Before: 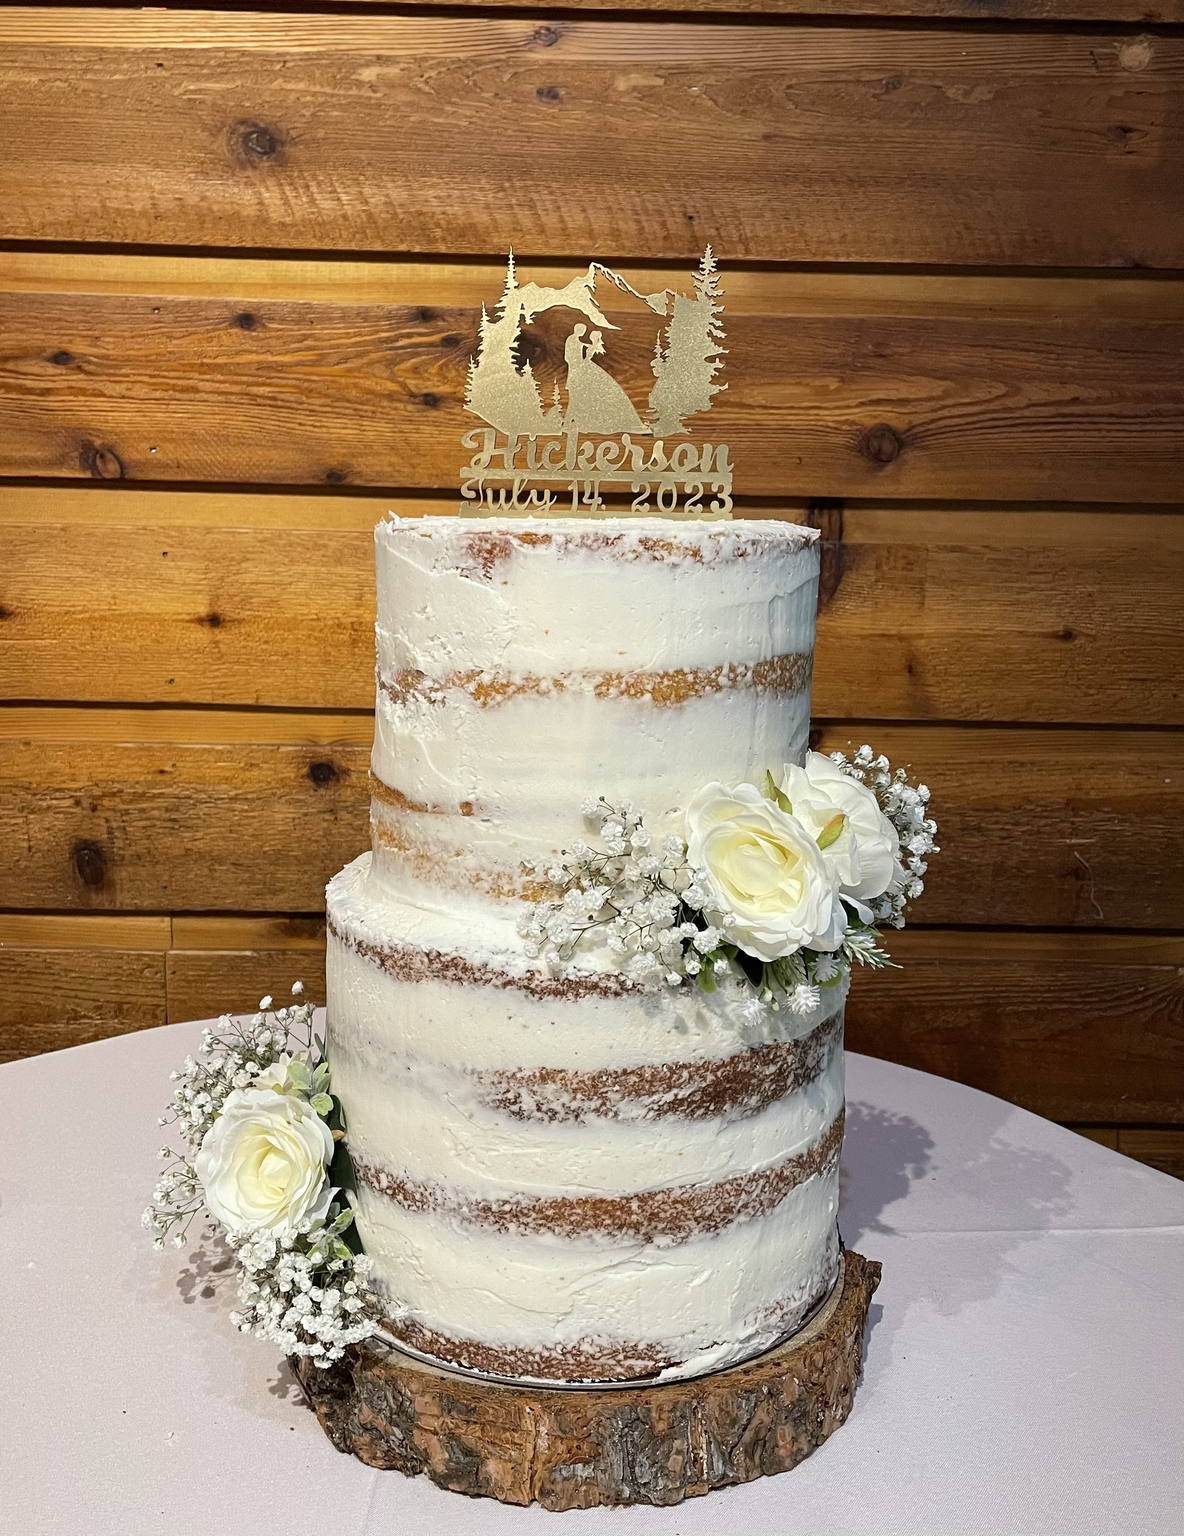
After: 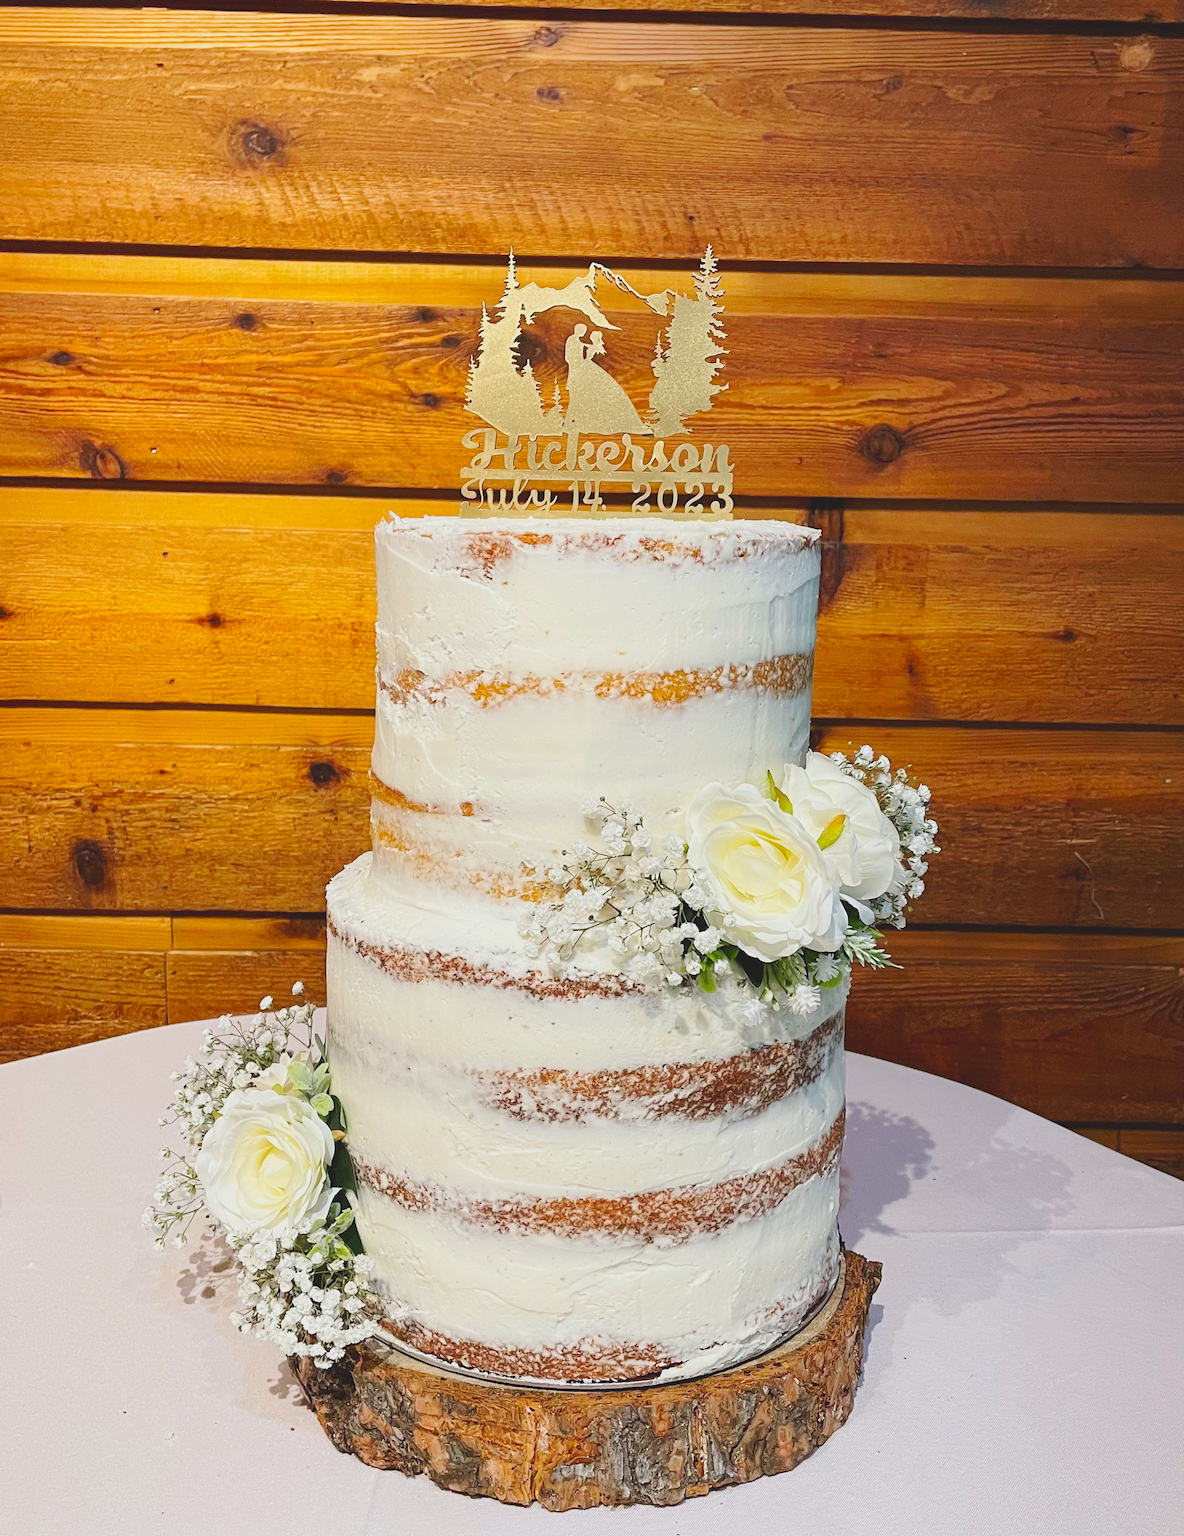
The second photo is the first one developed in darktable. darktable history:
tone curve: curves: ch0 [(0, 0.023) (0.103, 0.087) (0.295, 0.297) (0.445, 0.531) (0.553, 0.665) (0.735, 0.843) (0.994, 1)]; ch1 [(0, 0) (0.427, 0.346) (0.456, 0.426) (0.484, 0.494) (0.509, 0.505) (0.535, 0.56) (0.581, 0.632) (0.646, 0.715) (1, 1)]; ch2 [(0, 0) (0.369, 0.388) (0.449, 0.431) (0.501, 0.495) (0.533, 0.518) (0.572, 0.612) (0.677, 0.752) (1, 1)], preserve colors none
contrast brightness saturation: contrast -0.271
